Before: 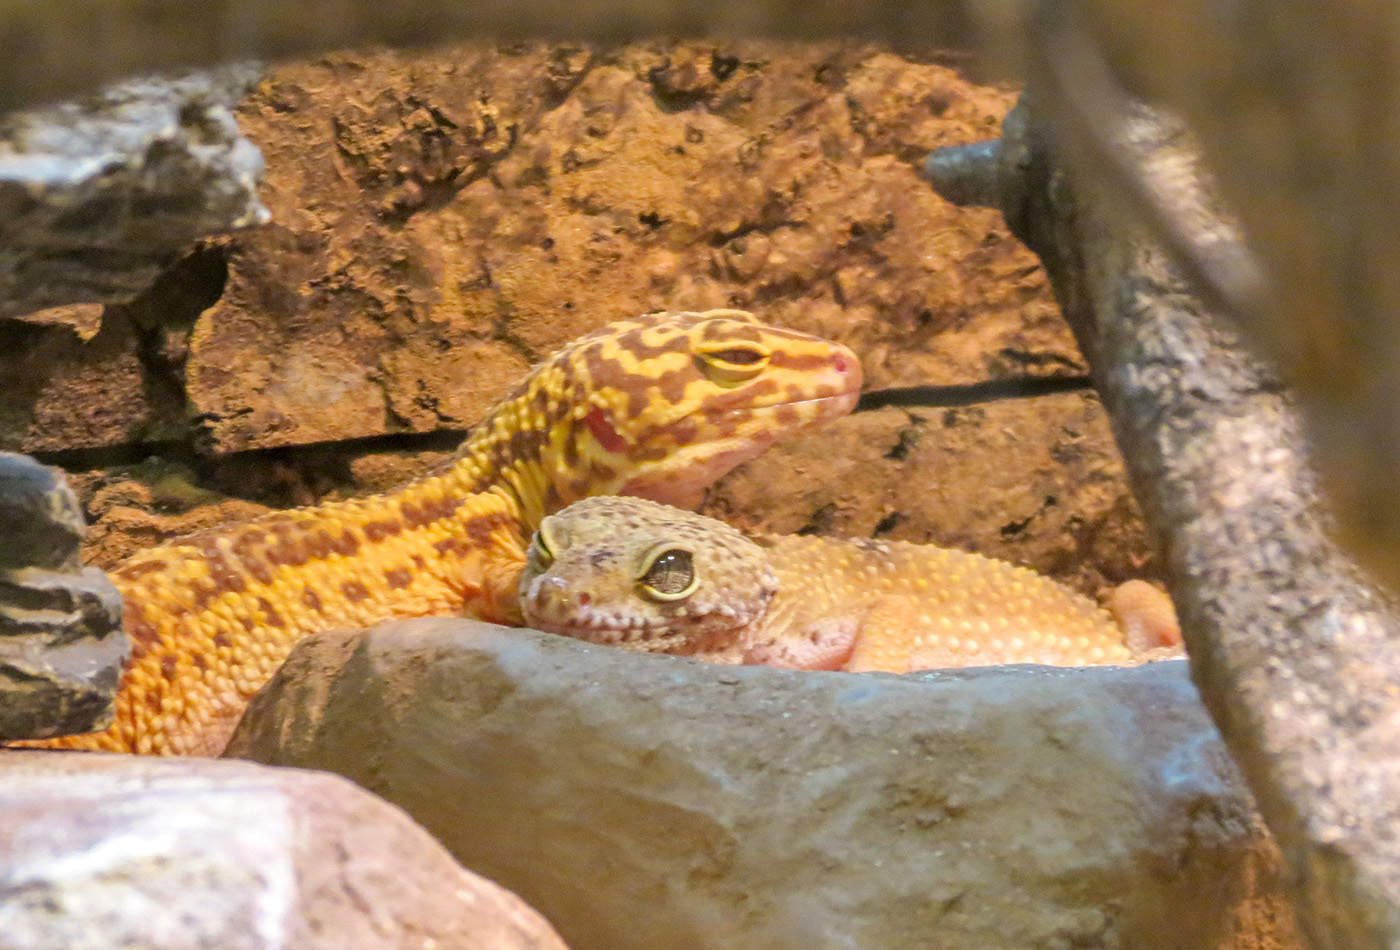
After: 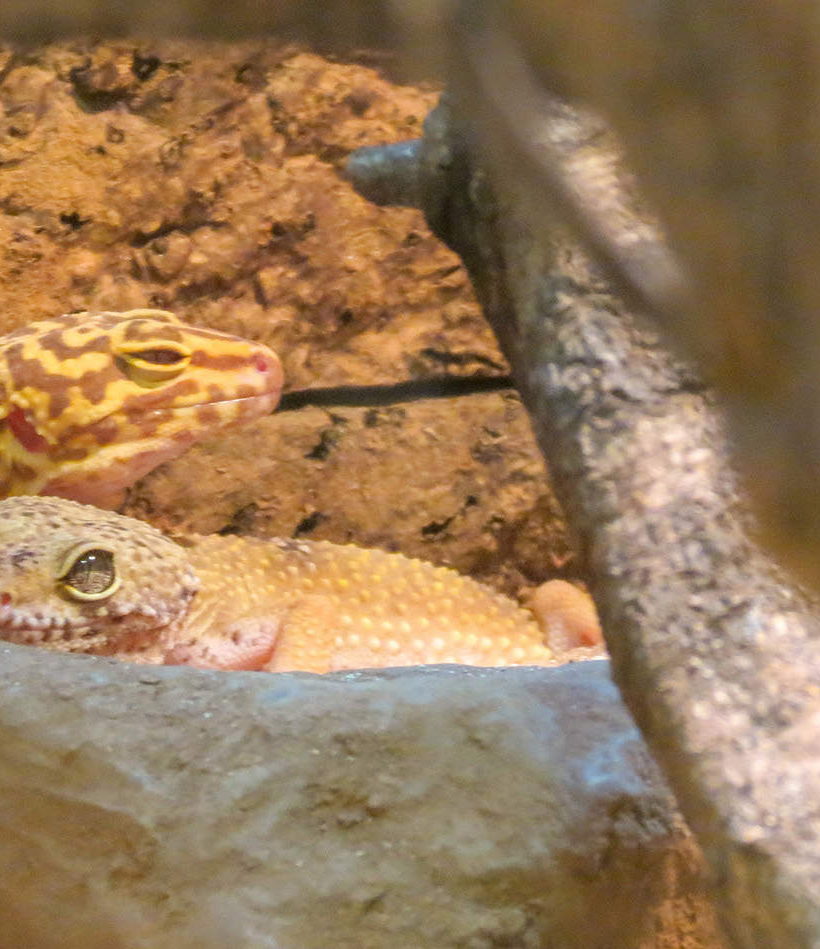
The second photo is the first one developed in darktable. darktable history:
color correction: saturation 0.98
crop: left 41.402%
